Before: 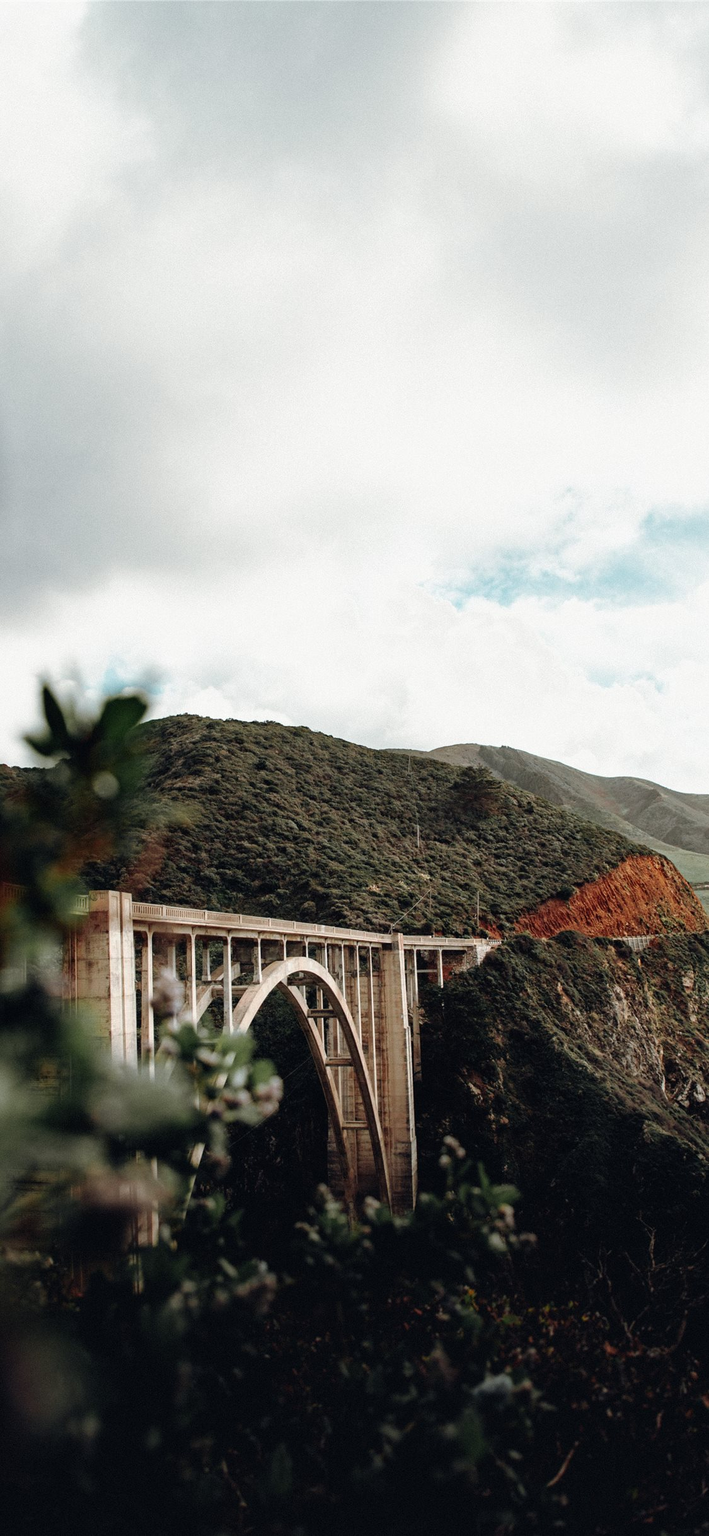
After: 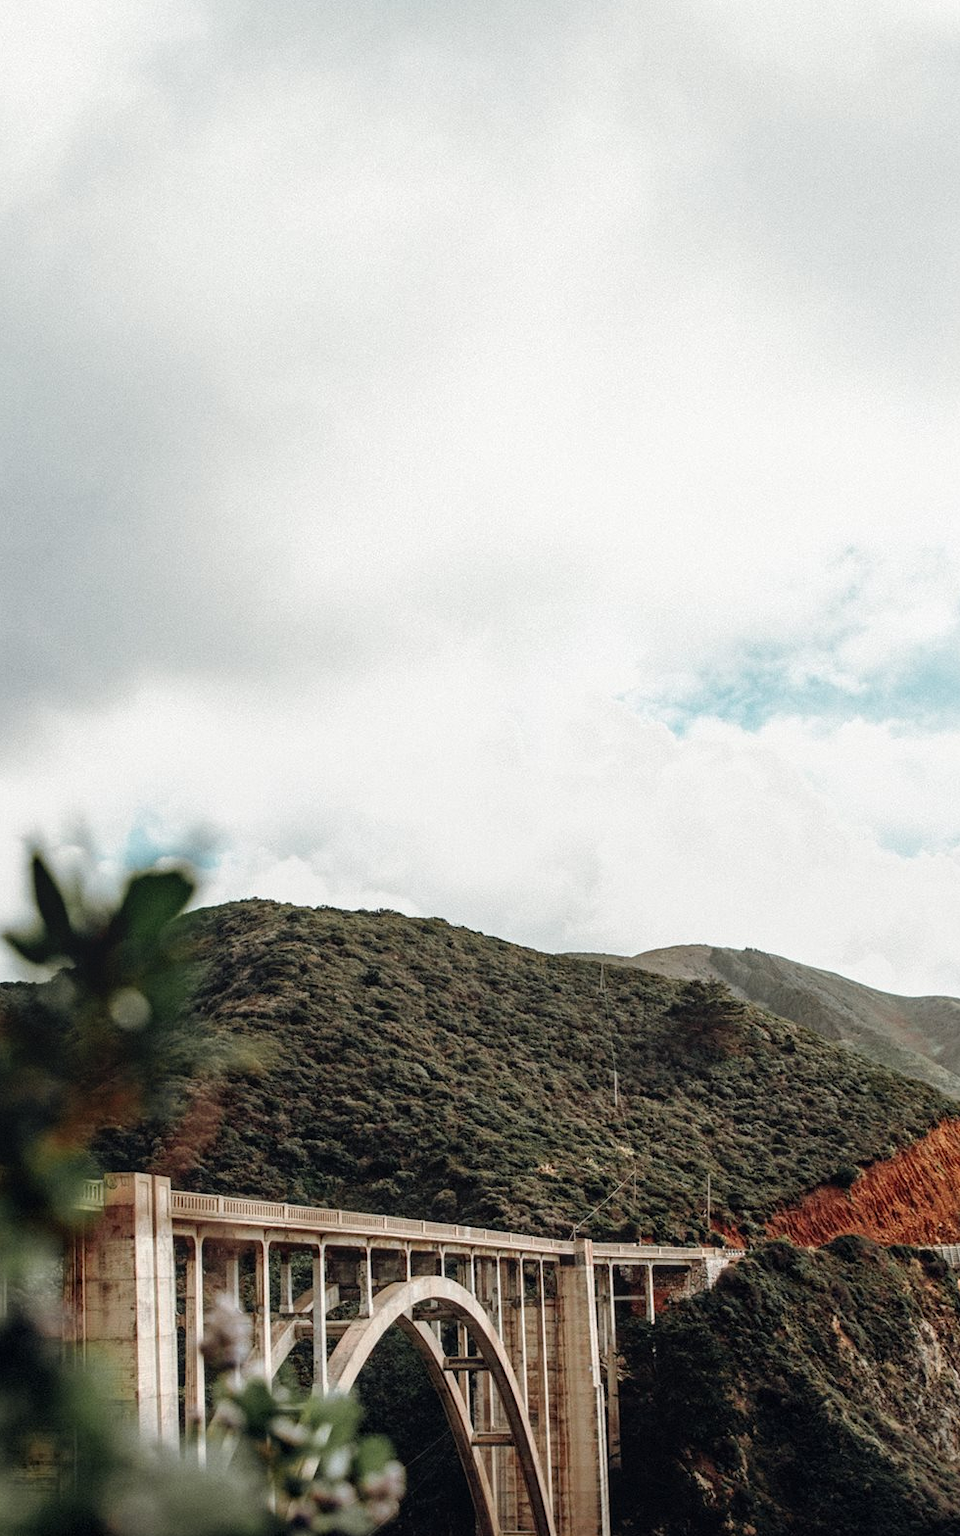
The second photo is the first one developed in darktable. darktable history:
local contrast: detail 117%
crop: left 3.134%, top 8.829%, right 9.626%, bottom 26.202%
